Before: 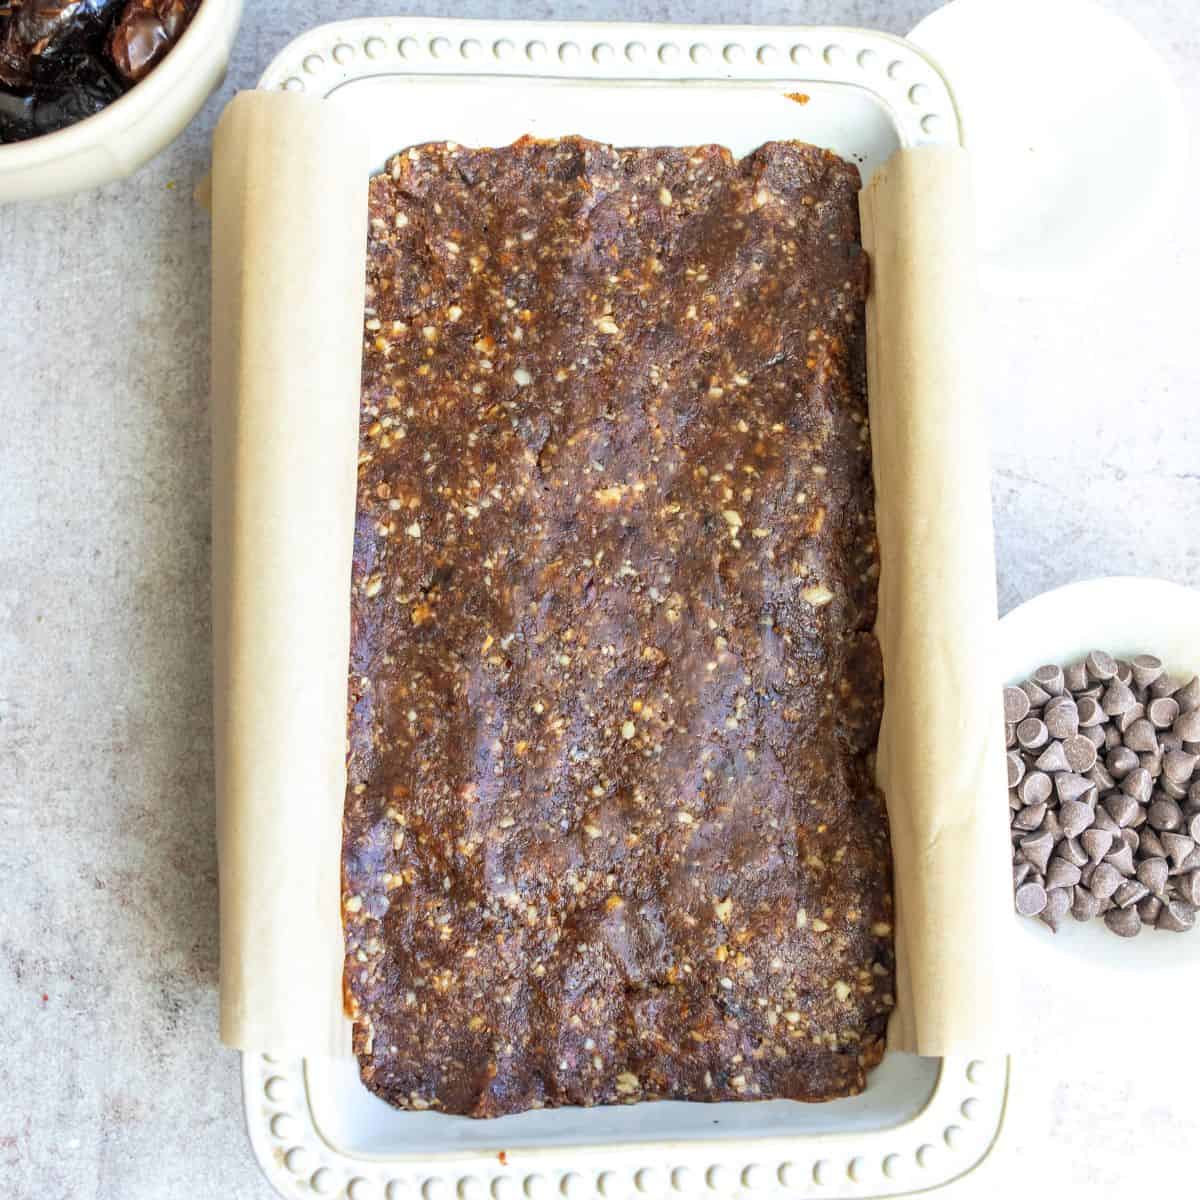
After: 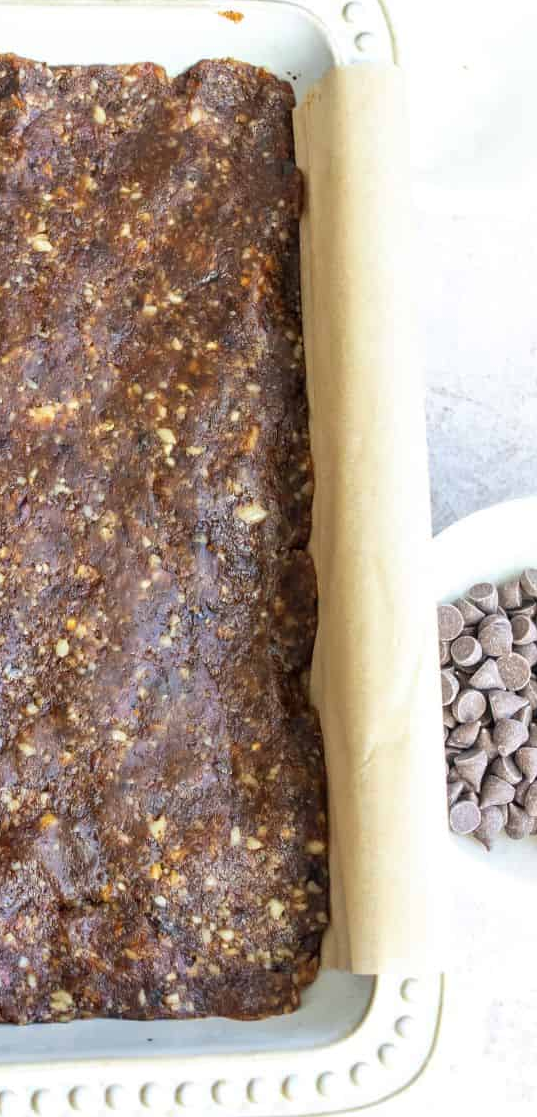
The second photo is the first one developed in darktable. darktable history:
color zones: curves: ch0 [(0, 0.5) (0.143, 0.5) (0.286, 0.5) (0.429, 0.5) (0.571, 0.5) (0.714, 0.476) (0.857, 0.5) (1, 0.5)]; ch2 [(0, 0.5) (0.143, 0.5) (0.286, 0.5) (0.429, 0.5) (0.571, 0.5) (0.714, 0.487) (0.857, 0.5) (1, 0.5)]
crop: left 47.183%, top 6.89%, right 7.998%
